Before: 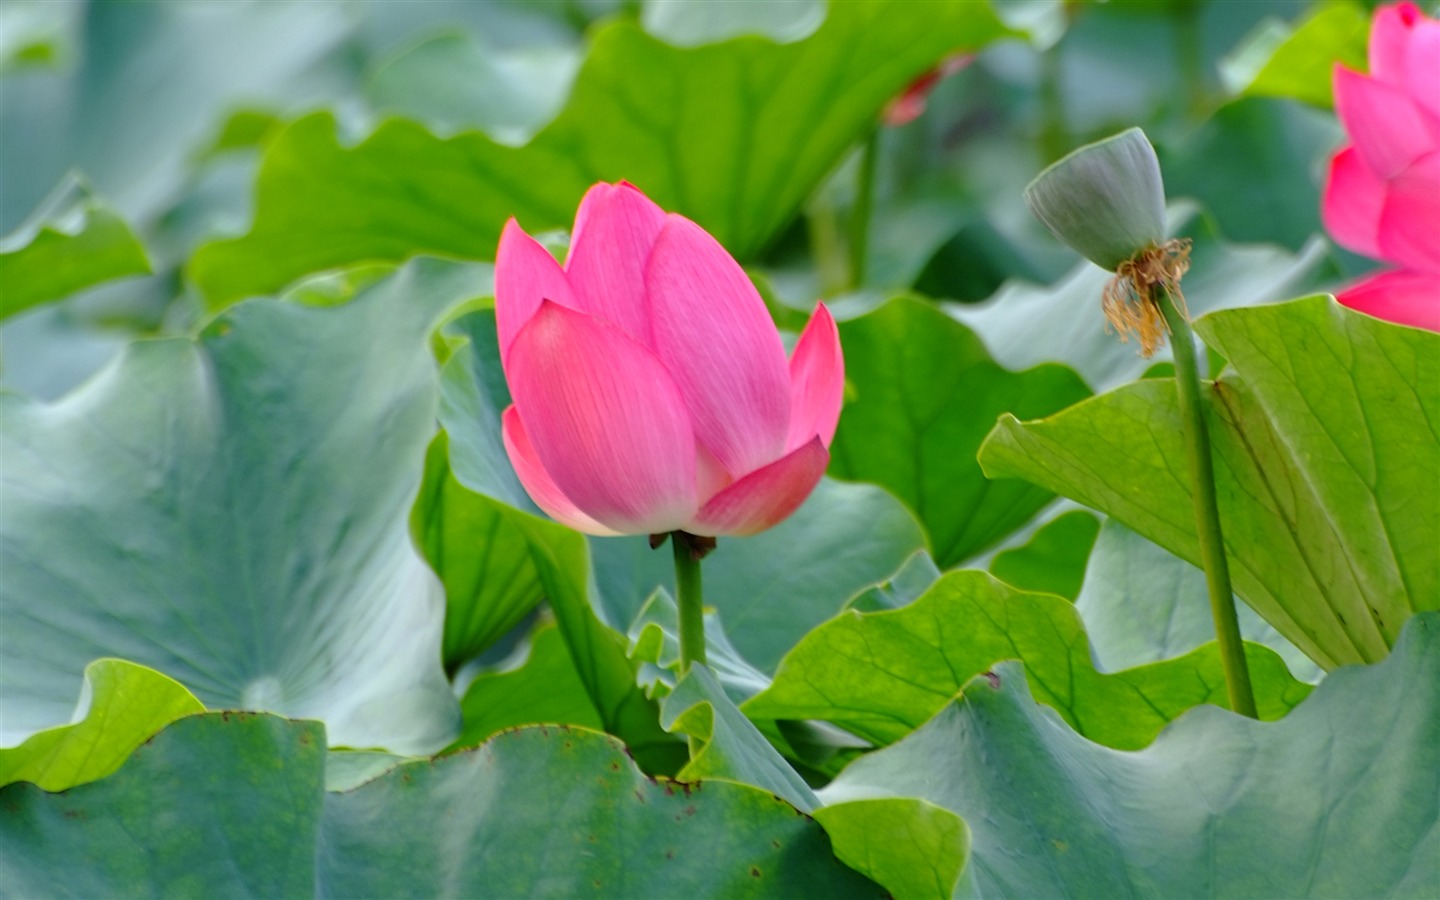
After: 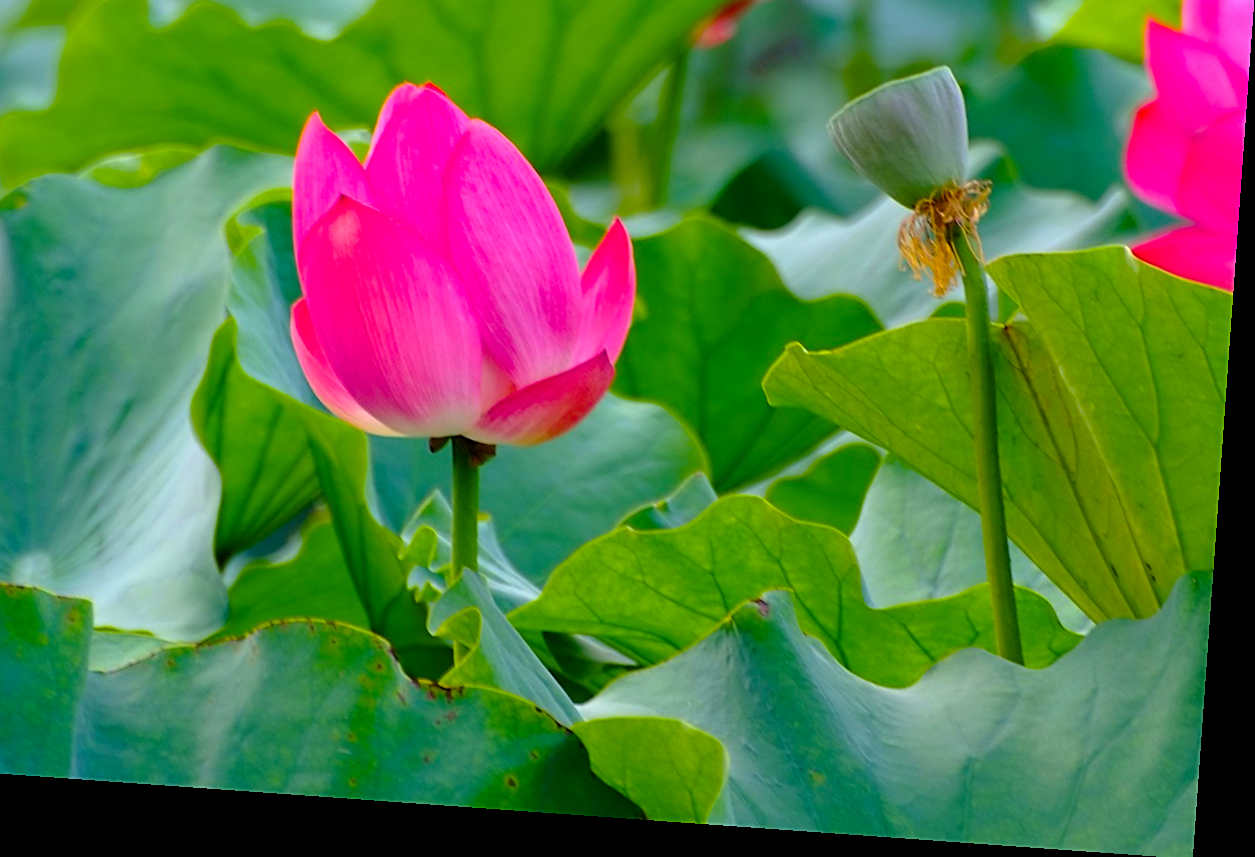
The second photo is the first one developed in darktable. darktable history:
color balance rgb: perceptual saturation grading › global saturation 40%, global vibrance 15%
crop: left 16.315%, top 14.246%
rotate and perspective: rotation 4.1°, automatic cropping off
sharpen: on, module defaults
